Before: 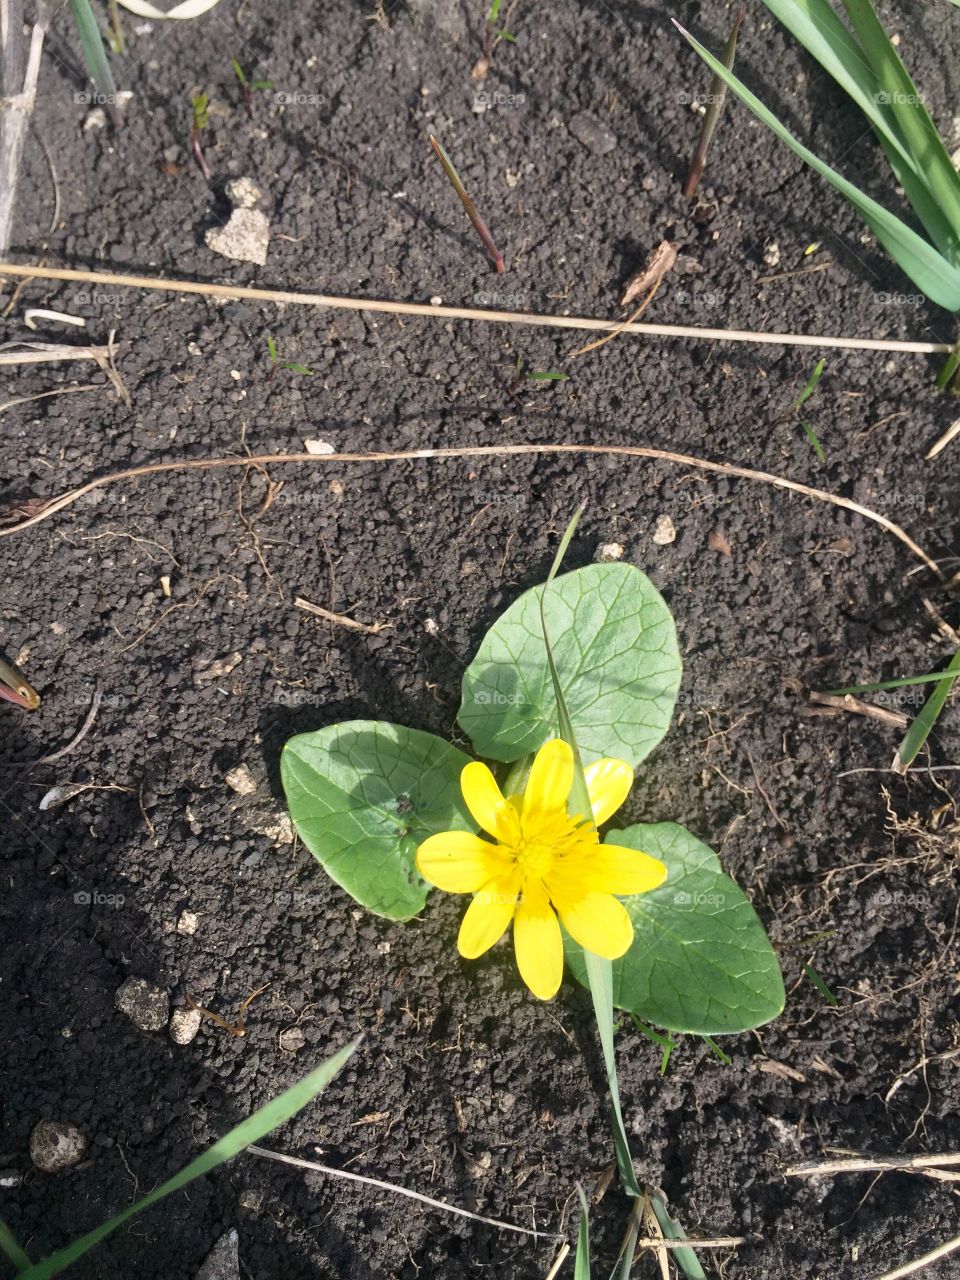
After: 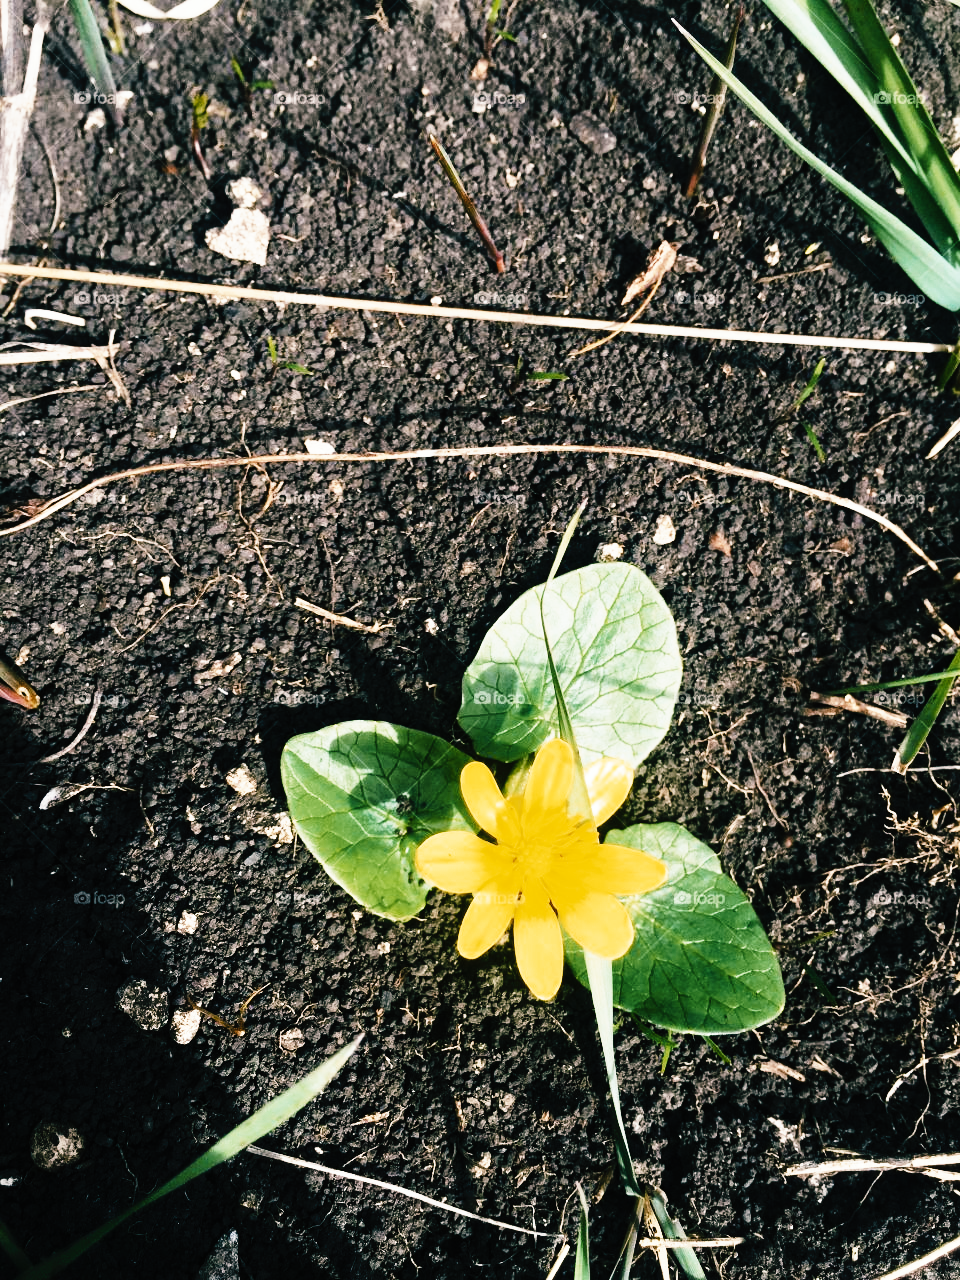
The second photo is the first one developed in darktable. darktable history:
tone curve: curves: ch0 [(0, 0) (0.003, 0.005) (0.011, 0.008) (0.025, 0.01) (0.044, 0.014) (0.069, 0.017) (0.1, 0.022) (0.136, 0.028) (0.177, 0.037) (0.224, 0.049) (0.277, 0.091) (0.335, 0.168) (0.399, 0.292) (0.468, 0.463) (0.543, 0.637) (0.623, 0.792) (0.709, 0.903) (0.801, 0.963) (0.898, 0.985) (1, 1)], preserve colors none
color look up table: target L [96.06, 79.28, 67.47, 59.33, 65.56, 61.04, 73.9, 74.58, 49.62, 58.99, 61.11, 56.94, 50.2, 44.75, 37.94, 31.1, 200, 76.24, 67.16, 69.74, 45.55, 50.25, 40.28, 52.88, 46.58, 42.79, 40.7, 33.58, 15.87, 0.548, 85.22, 64.81, 62.71, 44.18, 54.49, 48.85, 52.73, 37.89, 39.92, 40.18, 25.1, 27.11, 31.85, 84.58, 56.02, 71.21, 51.13, 40.59, 26.32], target a [-4.16, 0.072, 3.75, -23.73, -1.955, -21.71, -4.033, 0.002, -22.33, -15.93, -1.11, -19.61, -15.7, -10.45, -14.8, -11.96, 0, 4.46, 7.268, 12.94, 30.13, 20.89, 26.52, 9.484, 9.447, 27.4, 18.12, 19.05, -0.578, 0, 3.357, 19.71, 14.19, 32.64, -7.616, 30.46, 5.536, 26.69, 0.14, -0.772, 27.5, 29.24, -1.265, -16.3, -14.24, -10.45, -9.767, -4.867, -10.57], target b [13.9, 25.49, 41.18, 0.844, 39.15, -11.2, 21.01, 7.497, 22.74, 24.51, 34.45, 5.918, -1.675, -4.911, 8.494, 20.26, 0, 18.83, 37.84, 4.244, -2.777, 26.87, 26.42, 11.63, 24.63, 1.406, 26.22, 41.23, 3.62, 0, -0.089, -16.38, -13.06, -18.68, -22.65, -15.1, -3.317, -8.027, -17.66, -16.51, -22.73, -28.07, -13.73, -13.2, -13.94, -18.2, -15.04, -10.25, -5.422], num patches 49
